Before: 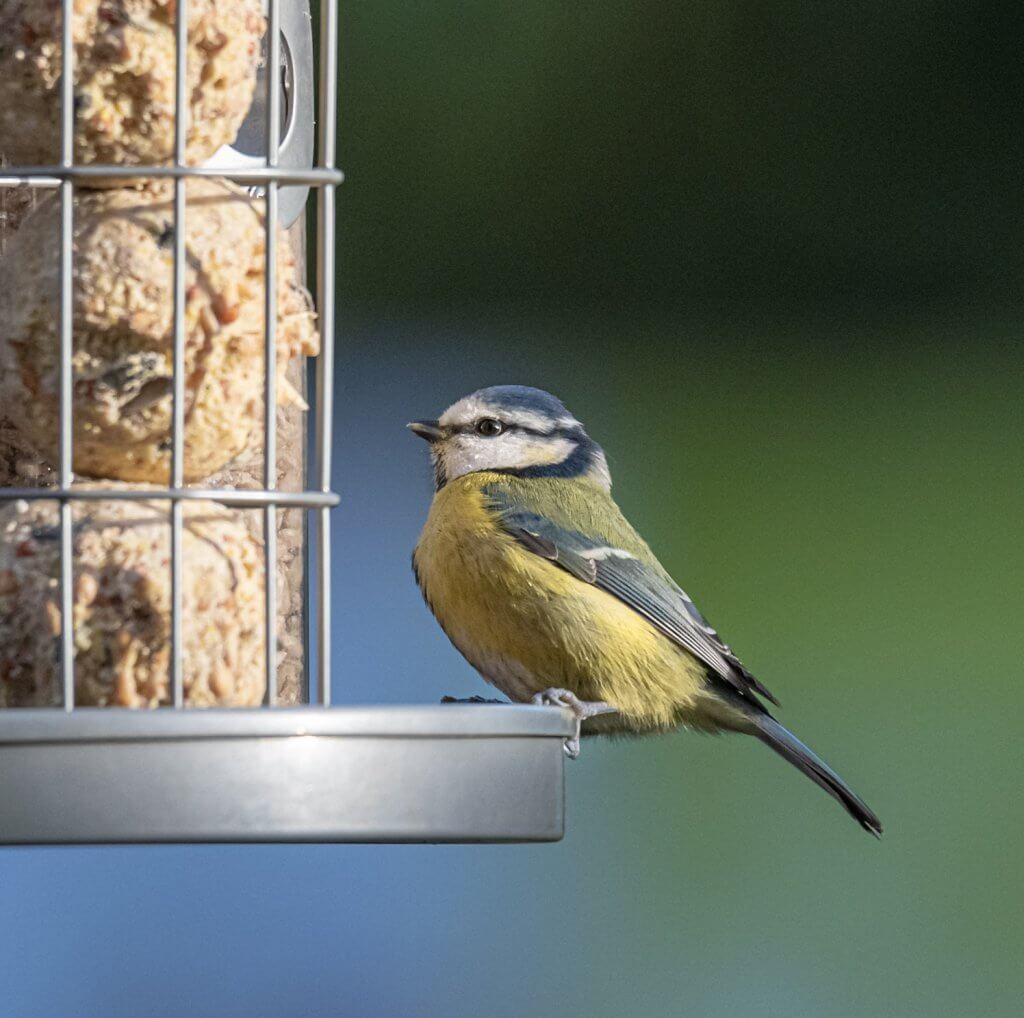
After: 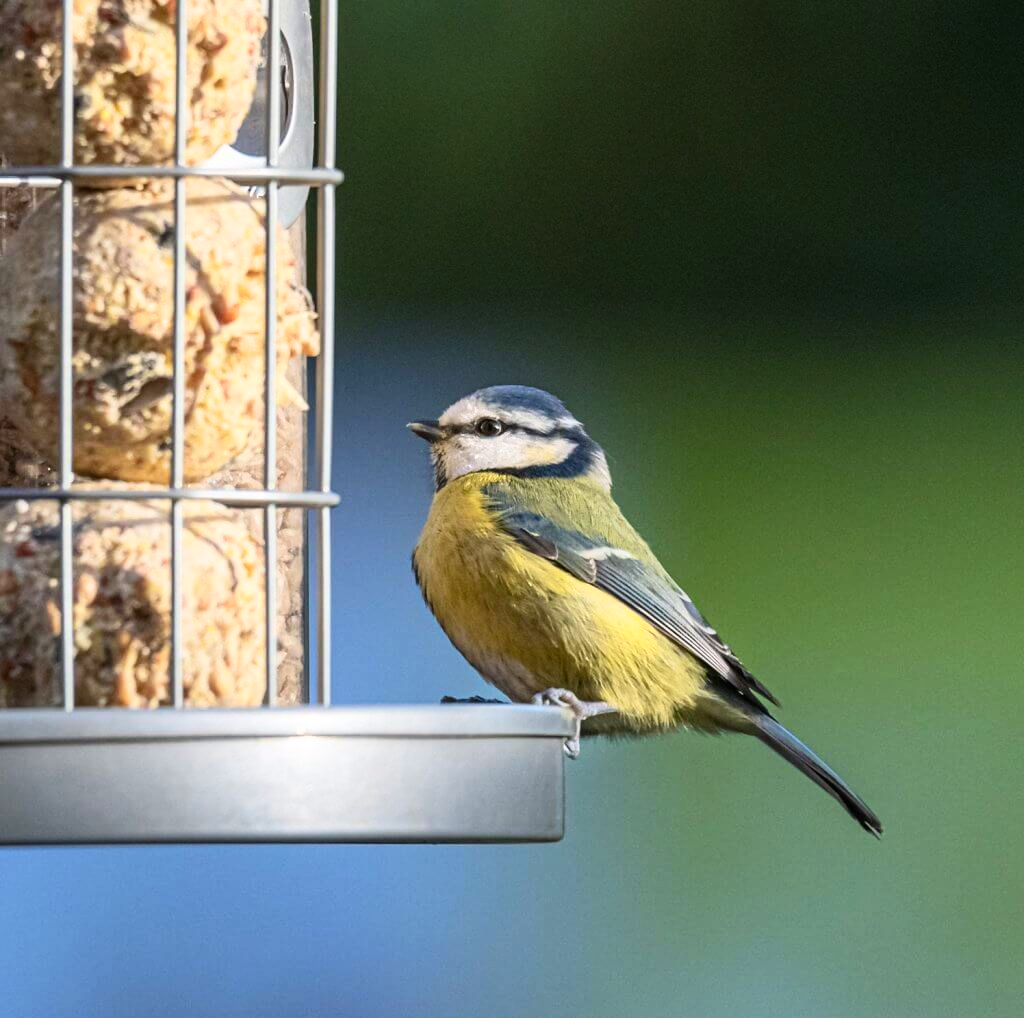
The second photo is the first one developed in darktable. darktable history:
contrast brightness saturation: contrast 0.228, brightness 0.111, saturation 0.293
